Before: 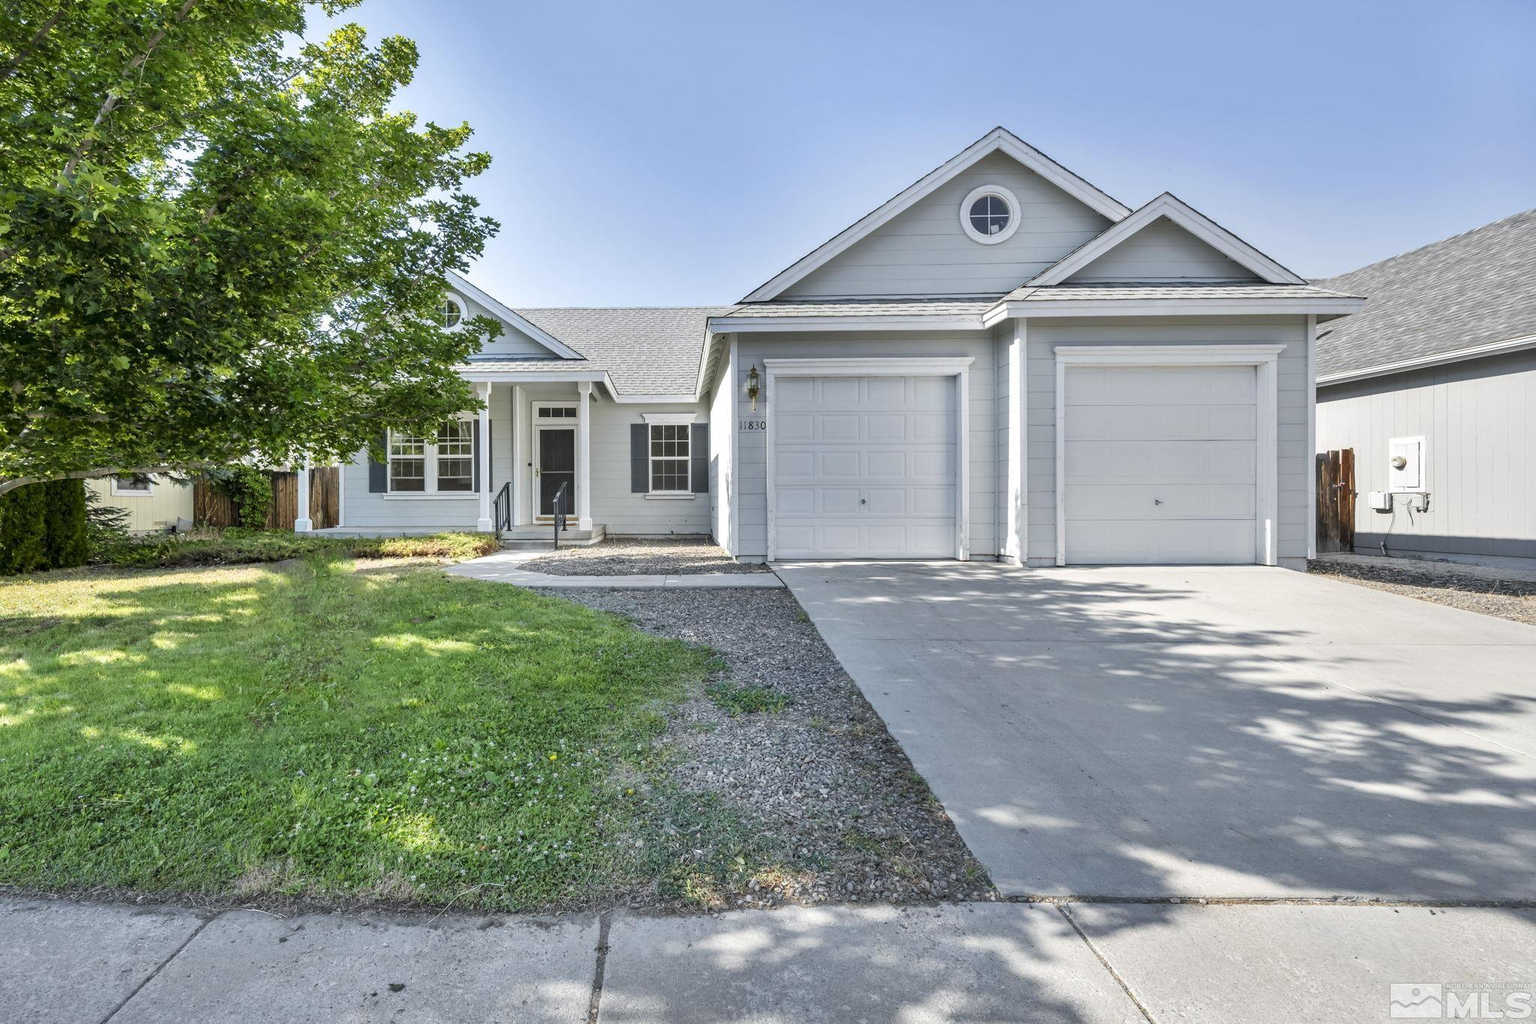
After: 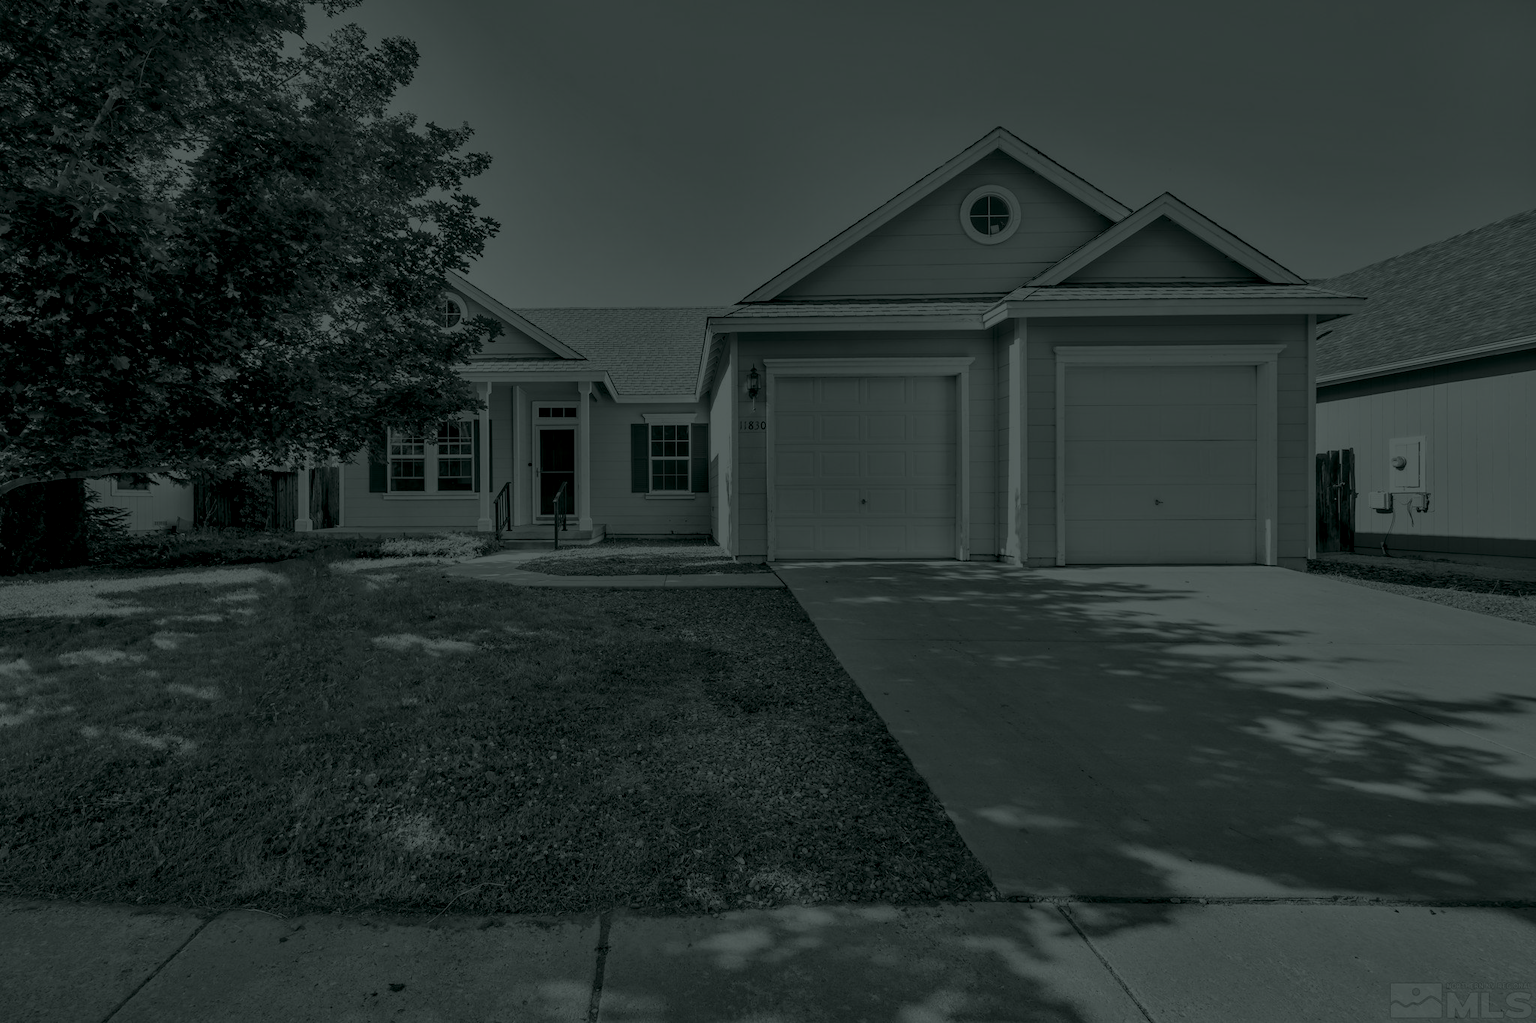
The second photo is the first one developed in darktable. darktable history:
colorize: hue 90°, saturation 19%, lightness 1.59%, version 1
tone equalizer: on, module defaults
